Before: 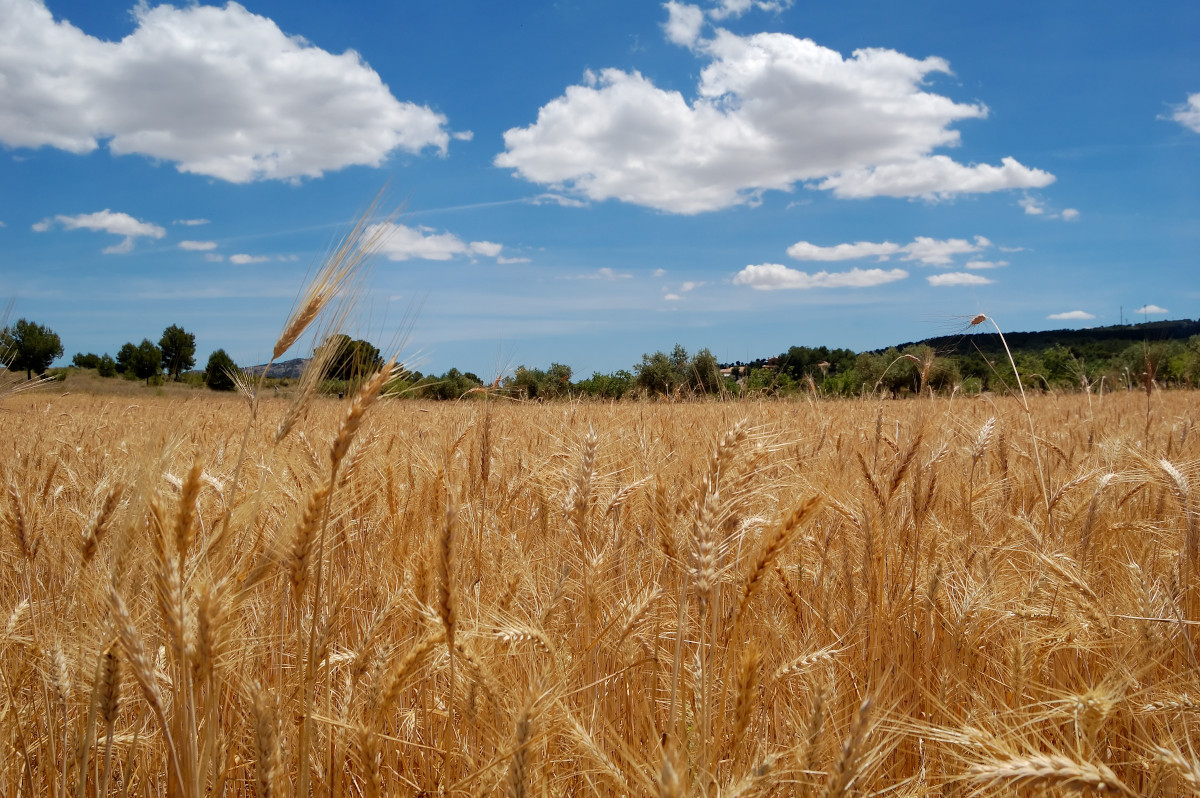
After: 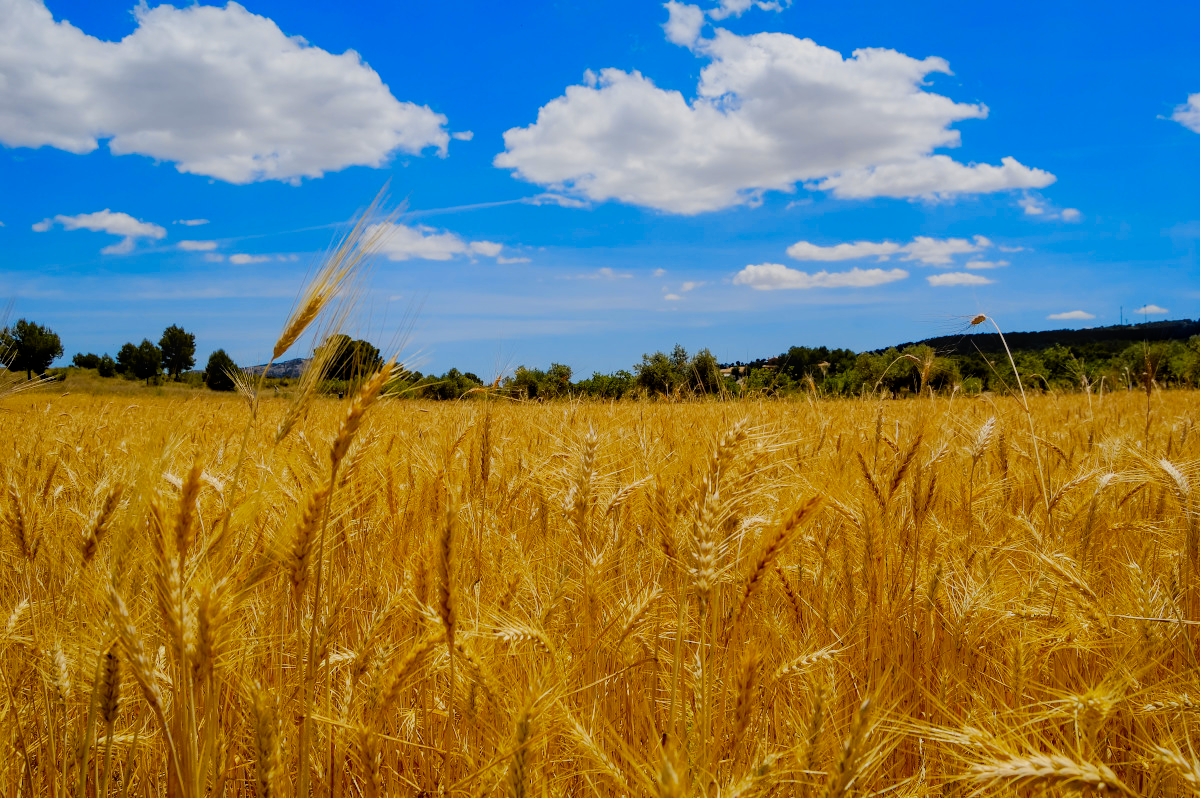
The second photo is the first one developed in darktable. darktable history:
exposure: compensate highlight preservation false
local contrast: detail 115%
color contrast: green-magenta contrast 1.12, blue-yellow contrast 1.95, unbound 0
filmic rgb: black relative exposure -7.65 EV, white relative exposure 4.56 EV, hardness 3.61, contrast 1.05
